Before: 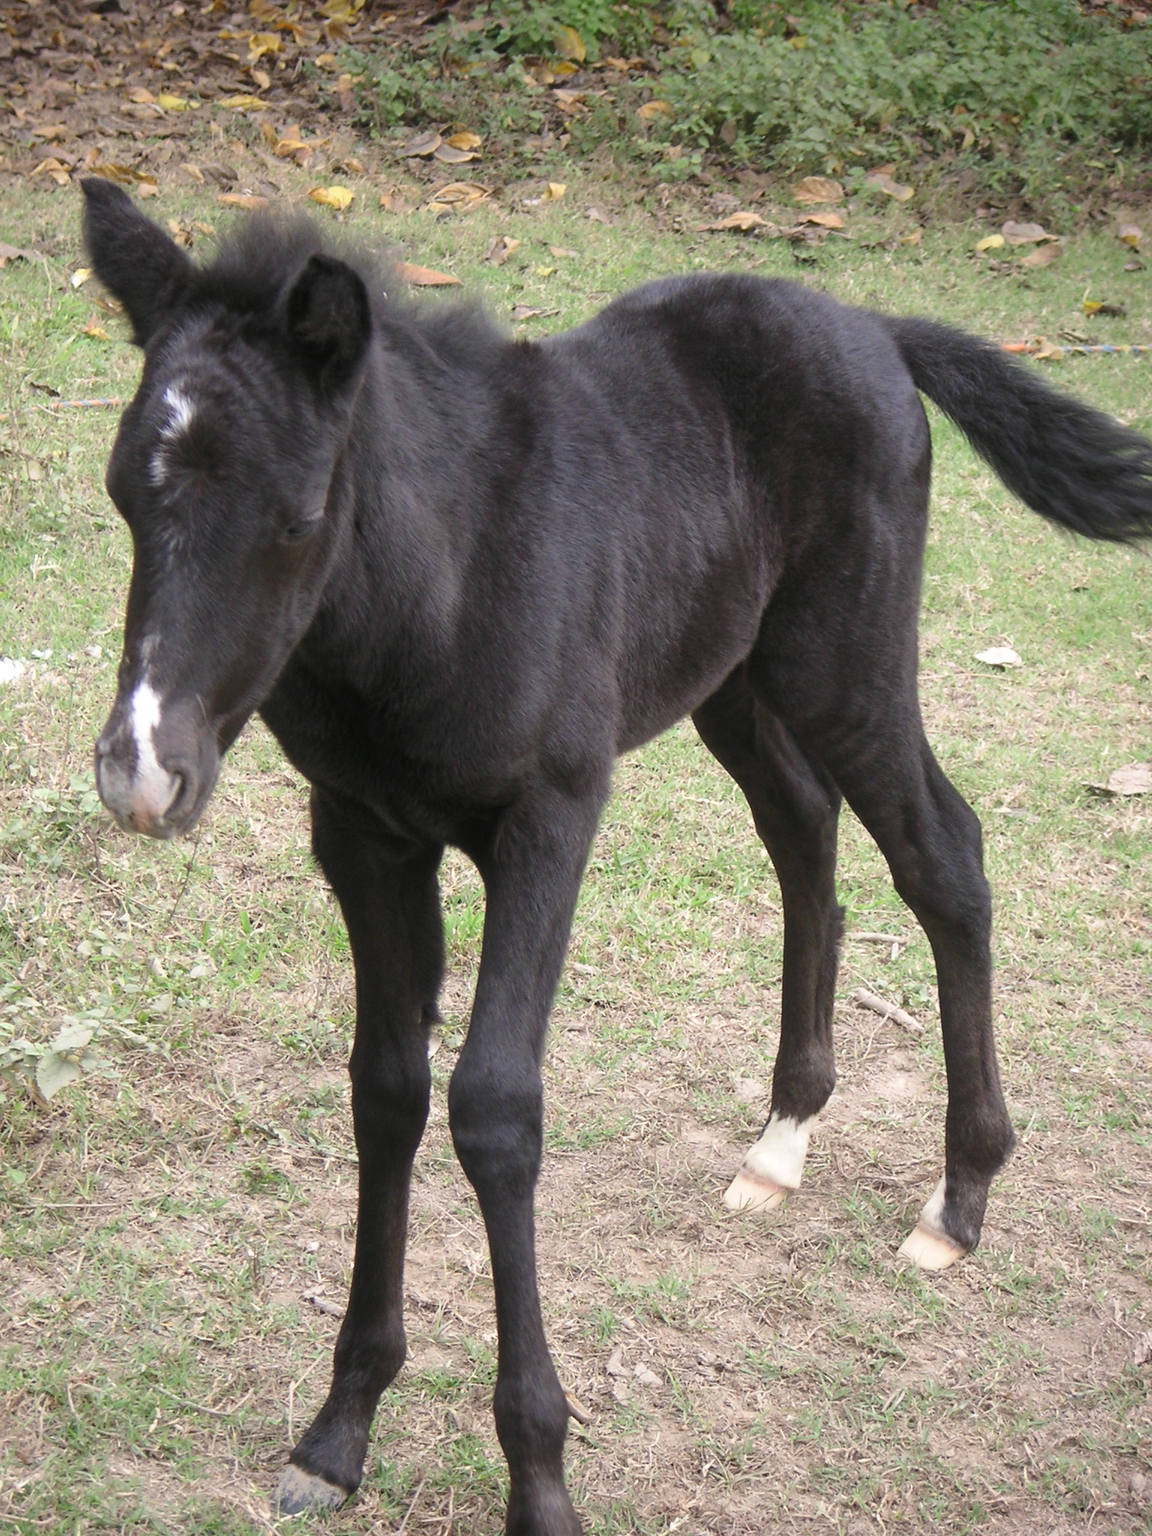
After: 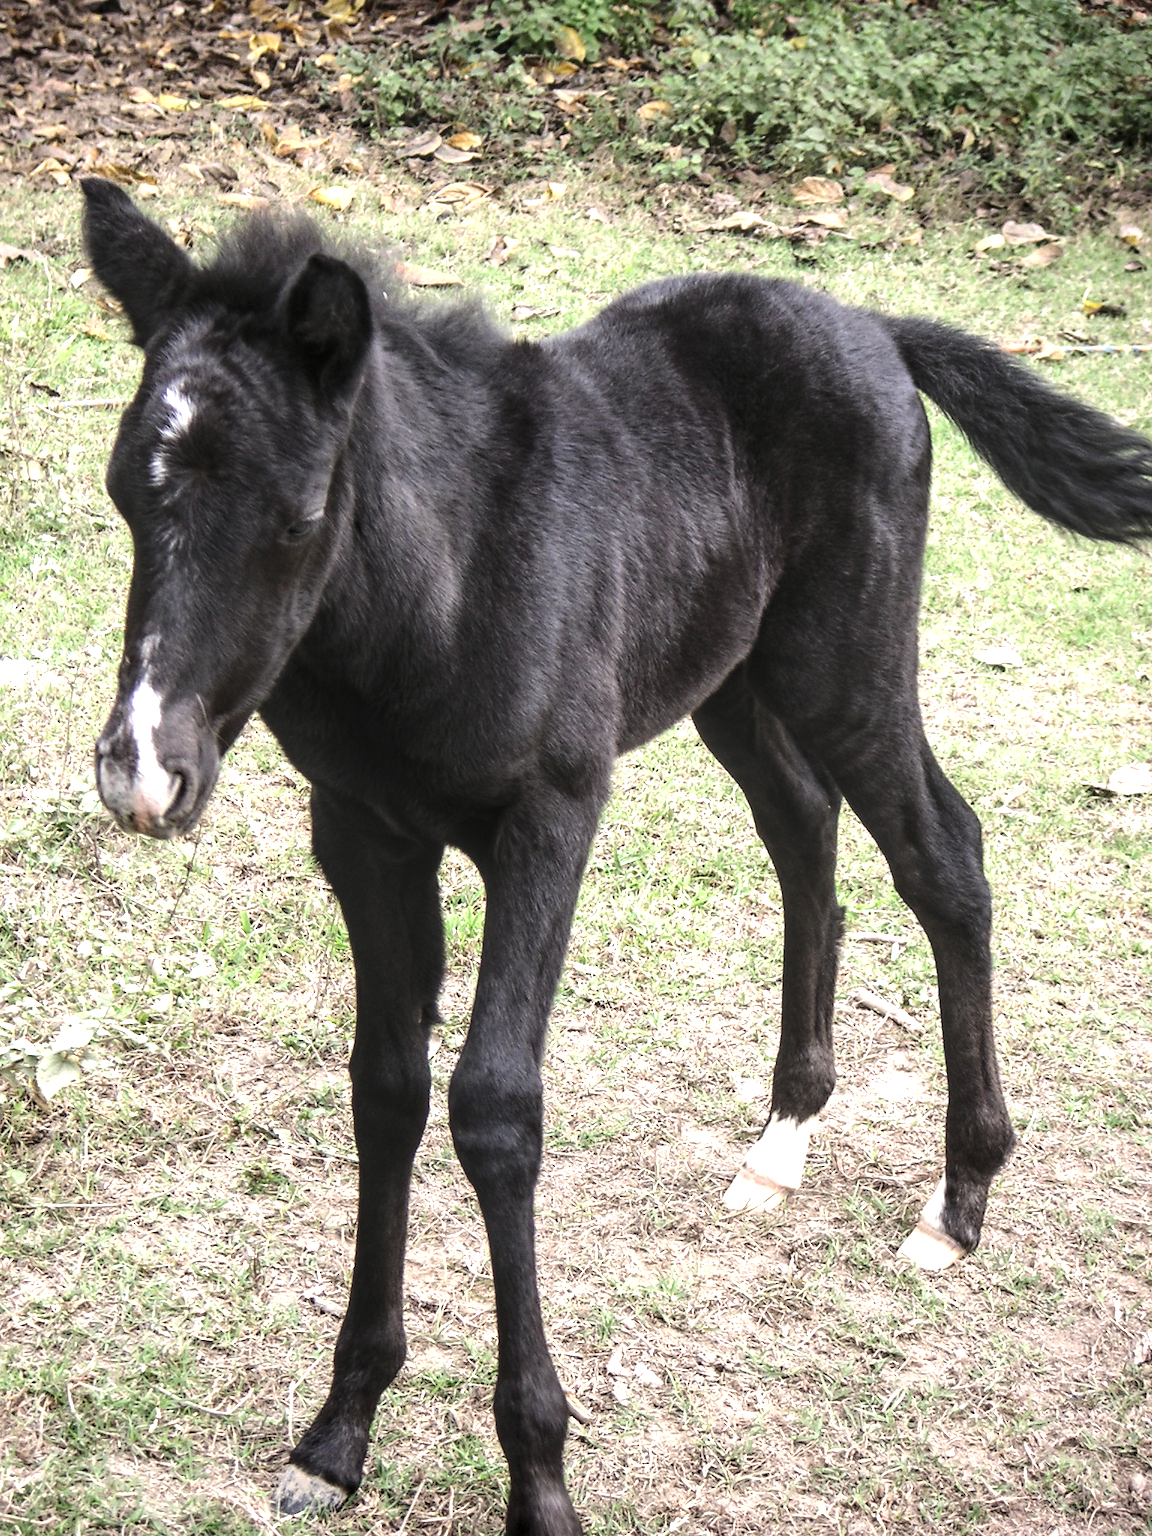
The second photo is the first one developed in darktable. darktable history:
exposure: black level correction -0.015, compensate highlight preservation false
local contrast: highlights 60%, shadows 60%, detail 160%
tone equalizer: -8 EV -0.75 EV, -7 EV -0.7 EV, -6 EV -0.6 EV, -5 EV -0.4 EV, -3 EV 0.4 EV, -2 EV 0.6 EV, -1 EV 0.7 EV, +0 EV 0.75 EV, edges refinement/feathering 500, mask exposure compensation -1.57 EV, preserve details no
